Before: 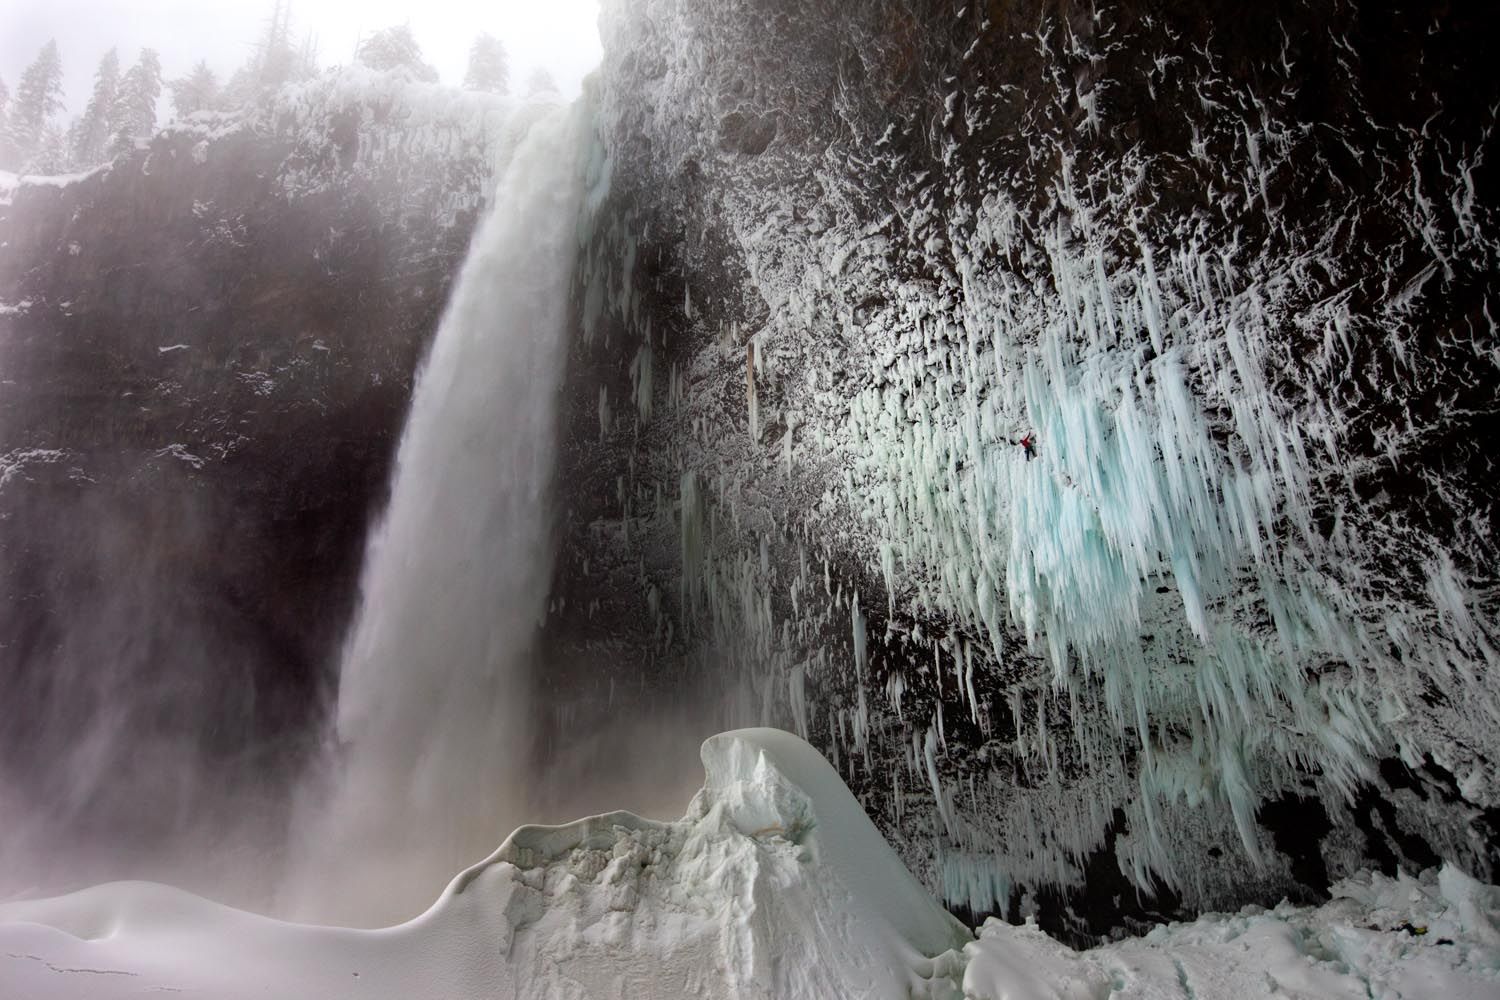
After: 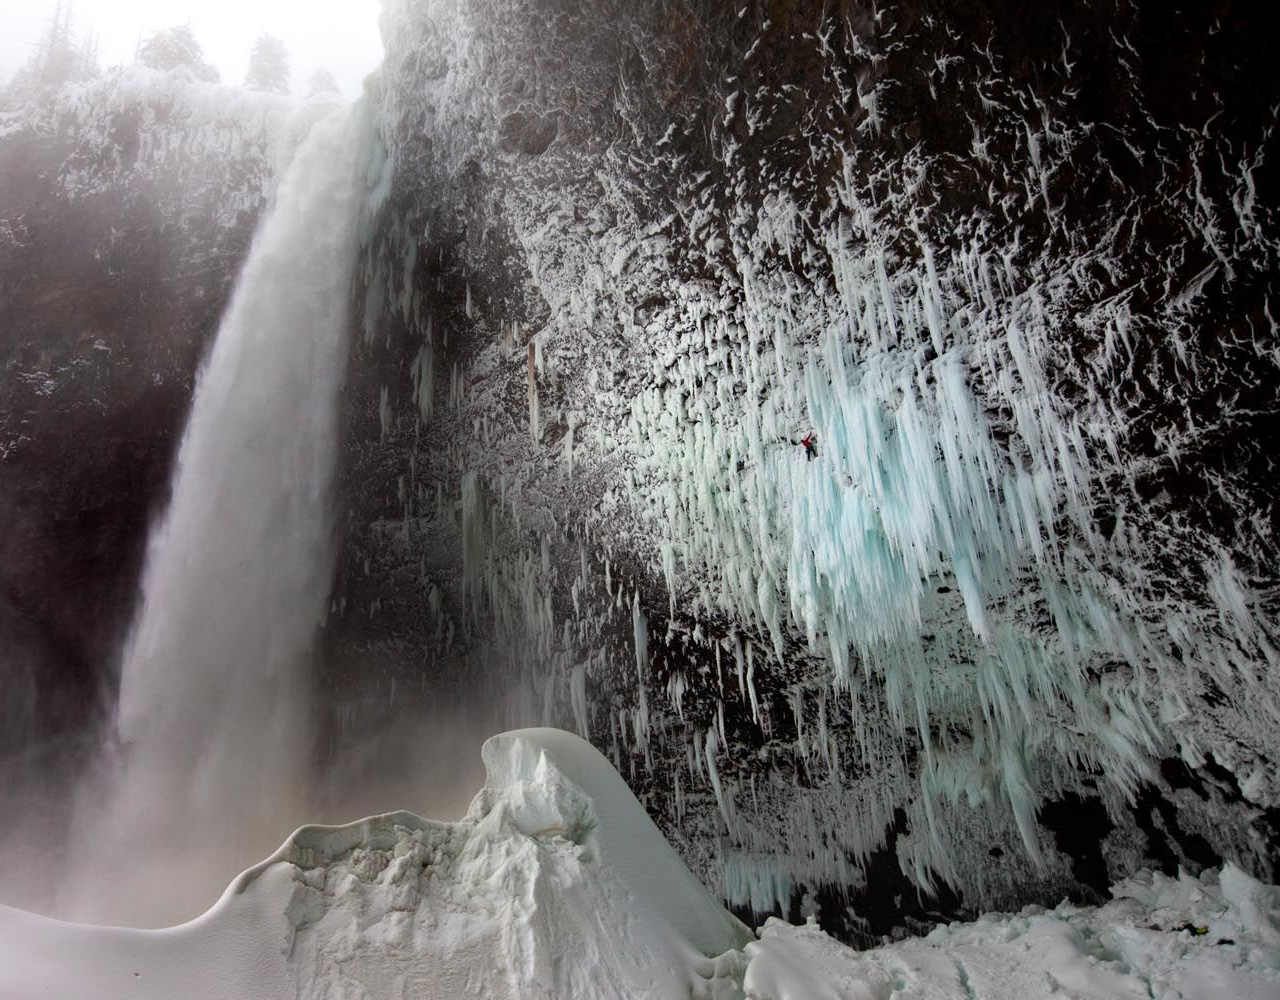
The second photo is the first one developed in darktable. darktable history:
crop and rotate: left 14.621%
